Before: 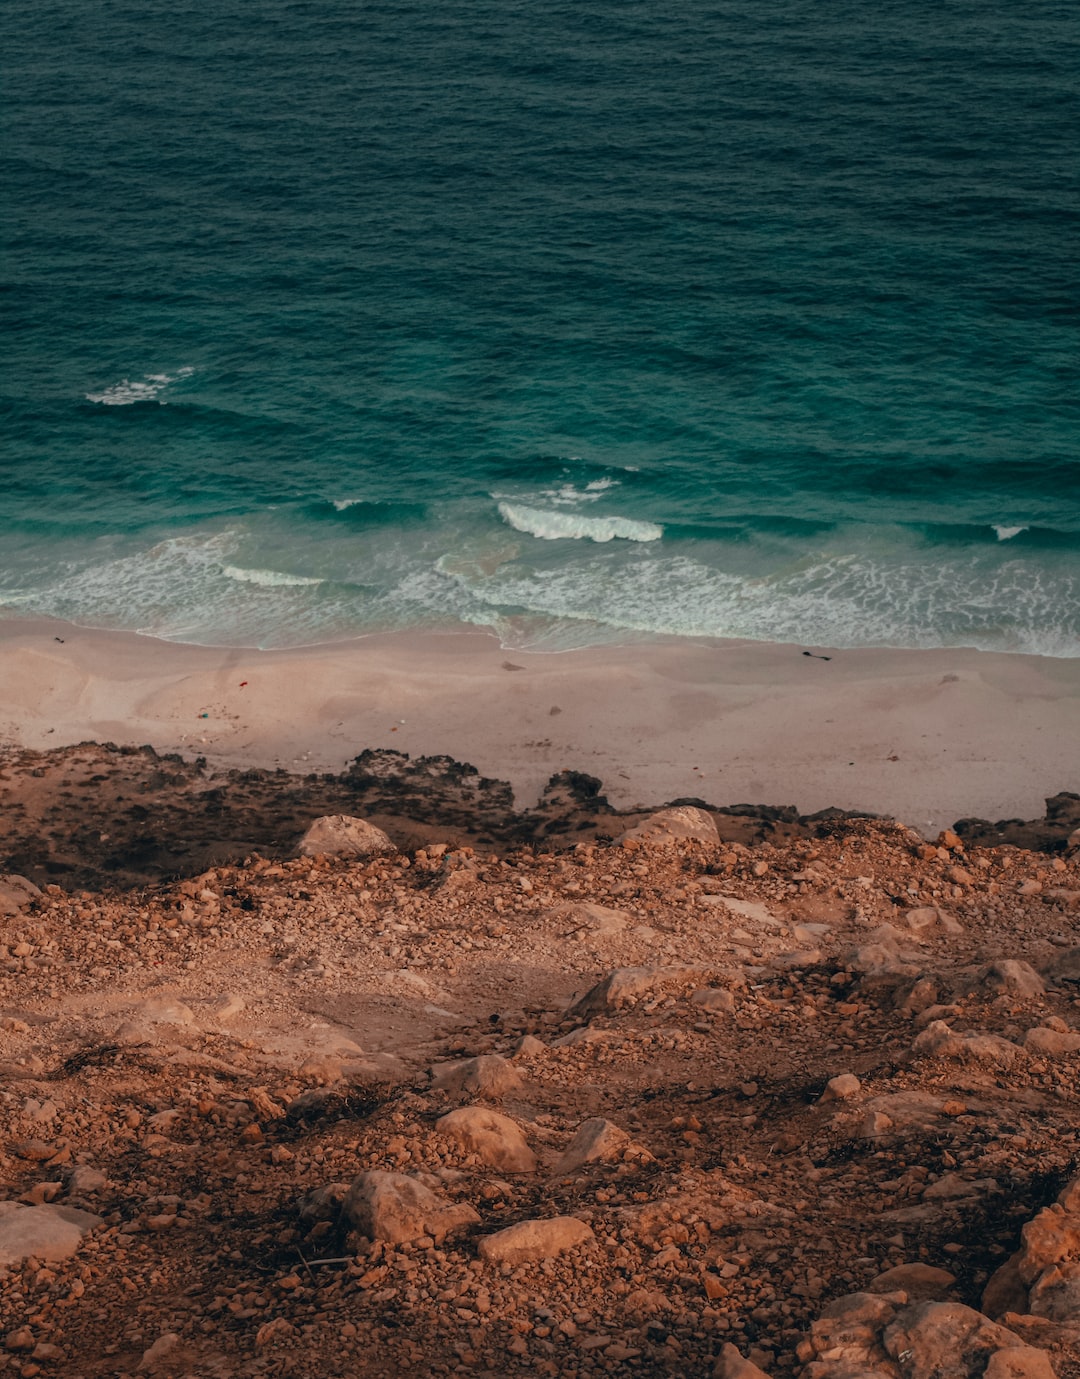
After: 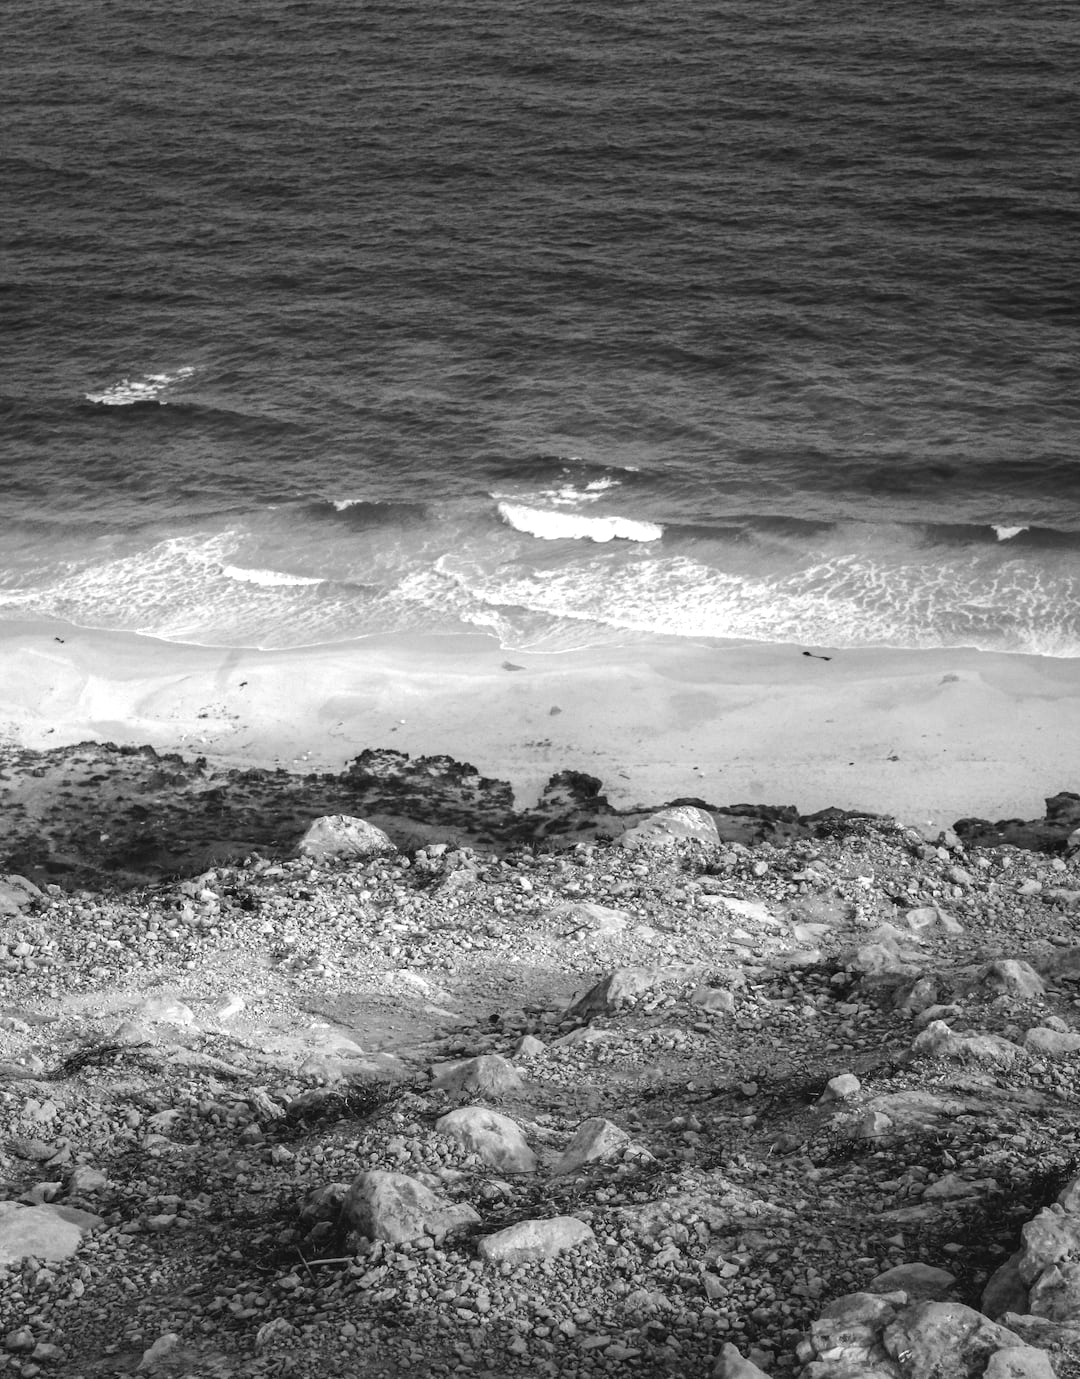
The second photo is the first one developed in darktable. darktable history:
exposure: exposure 1.061 EV, compensate highlight preservation false
monochrome: a 32, b 64, size 2.3
tone equalizer: -8 EV -0.417 EV, -7 EV -0.389 EV, -6 EV -0.333 EV, -5 EV -0.222 EV, -3 EV 0.222 EV, -2 EV 0.333 EV, -1 EV 0.389 EV, +0 EV 0.417 EV, edges refinement/feathering 500, mask exposure compensation -1.57 EV, preserve details no
